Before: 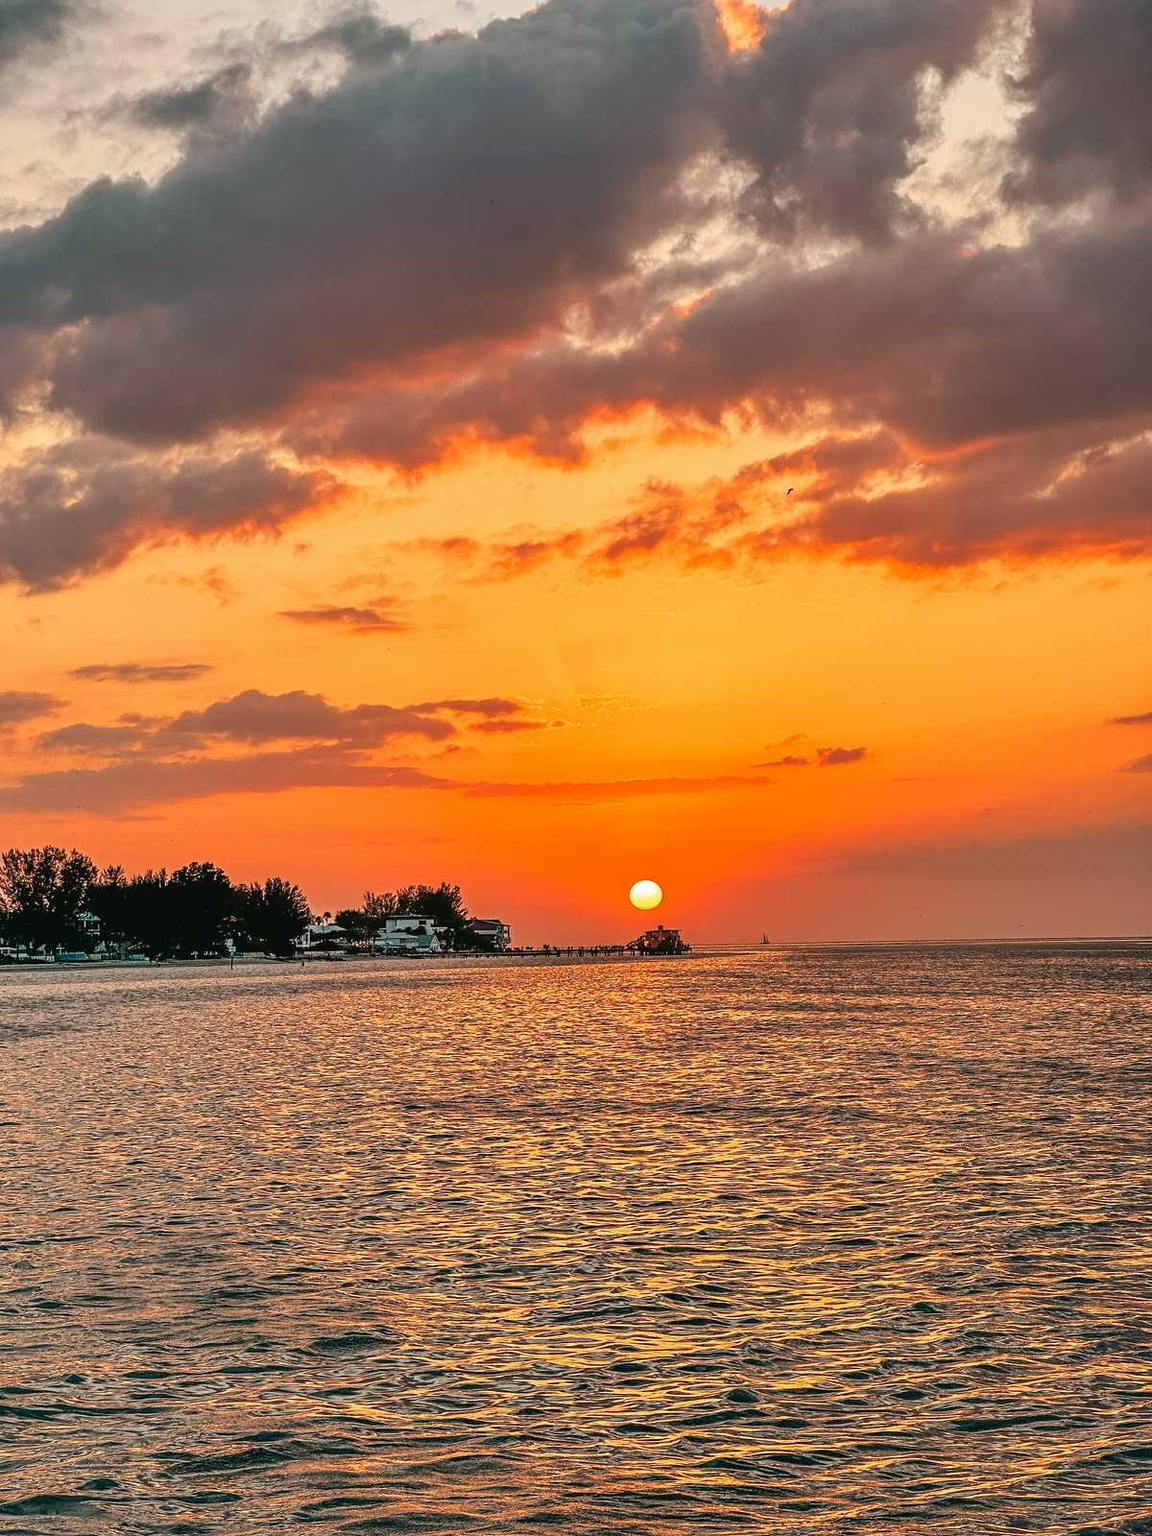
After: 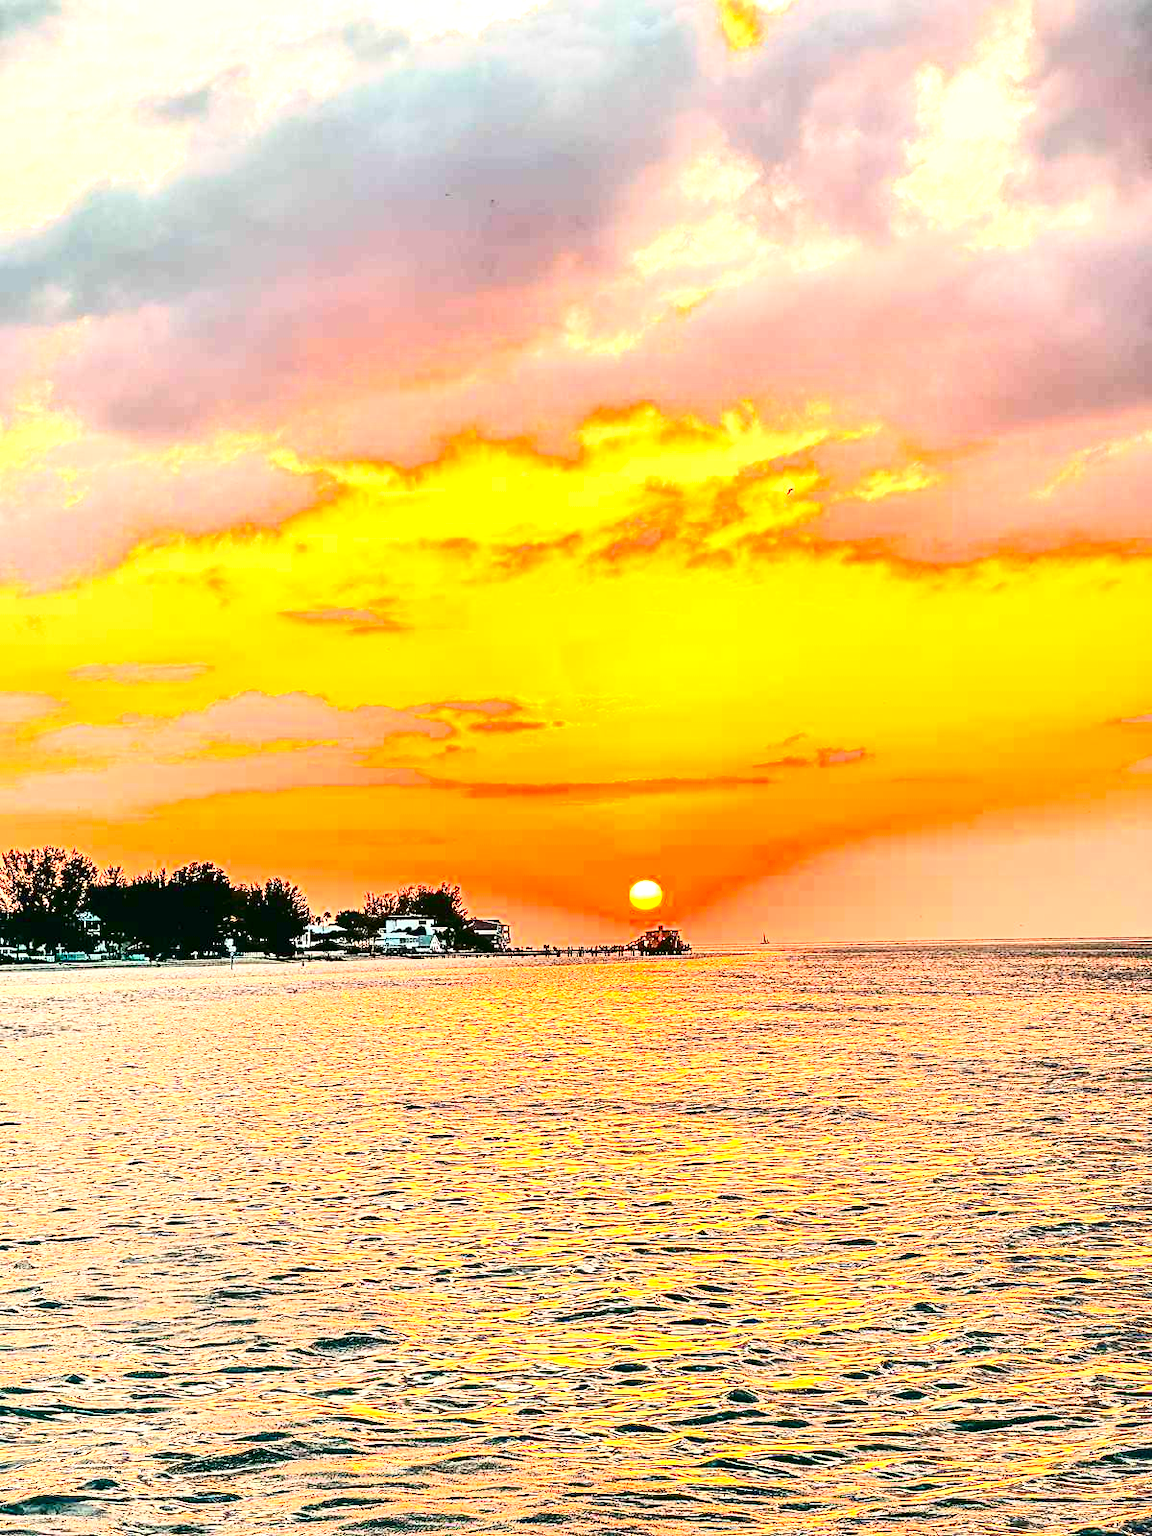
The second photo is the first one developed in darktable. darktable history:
contrast brightness saturation: contrast 0.397, brightness 0.04, saturation 0.264
exposure: black level correction 0.001, exposure 1.841 EV, compensate exposure bias true, compensate highlight preservation false
